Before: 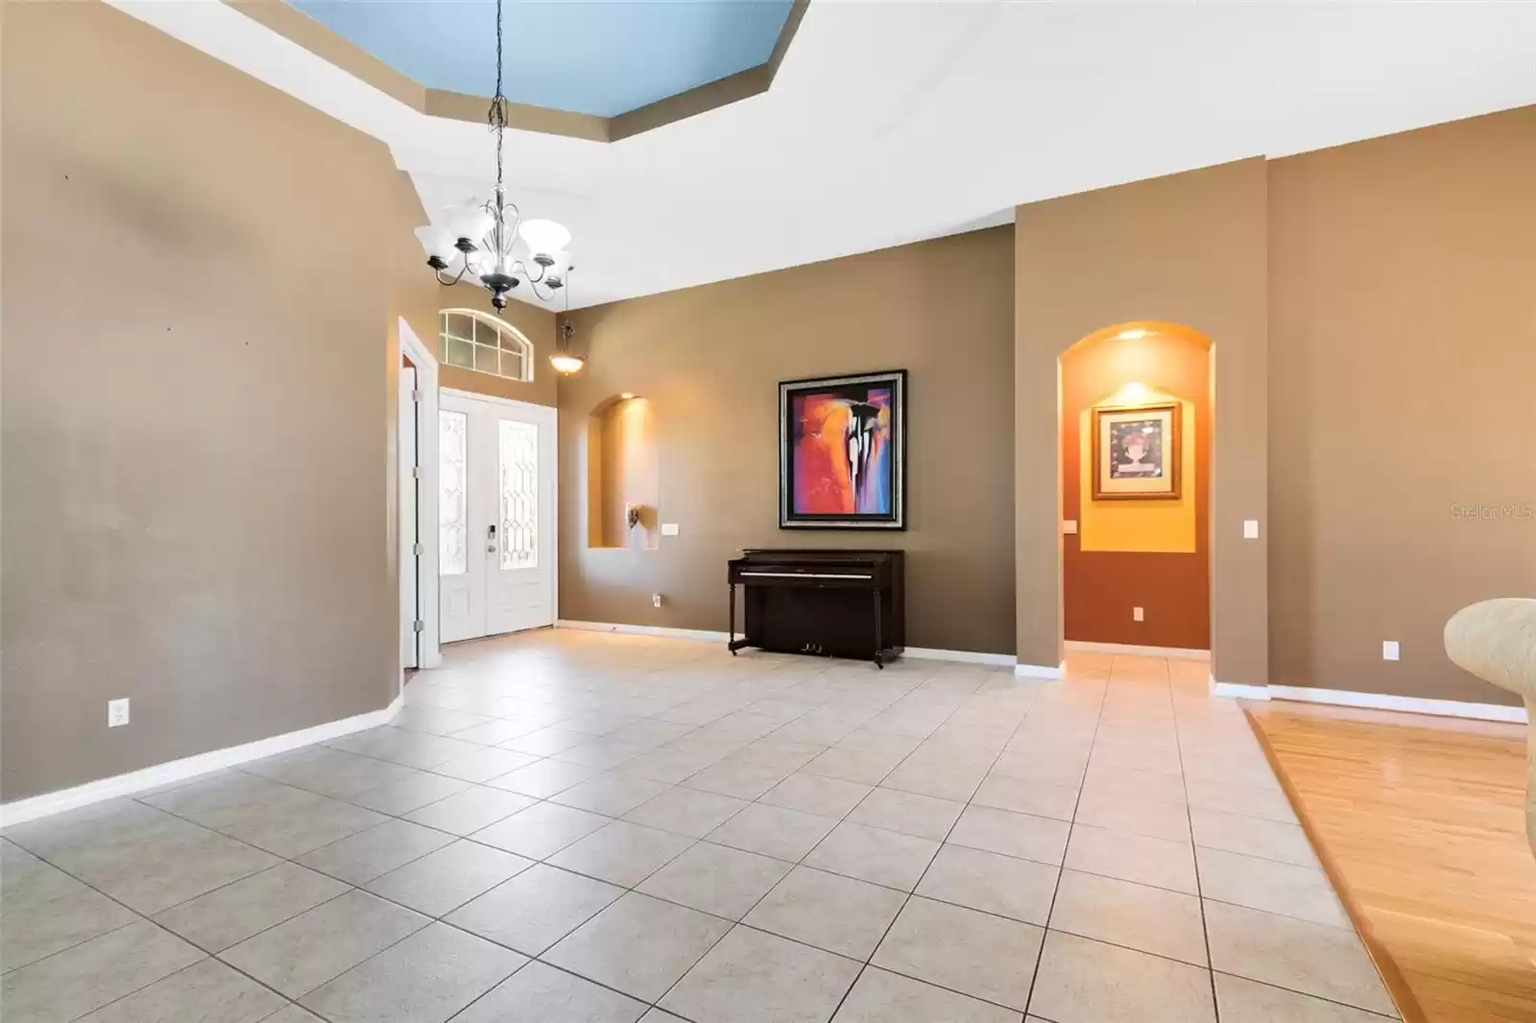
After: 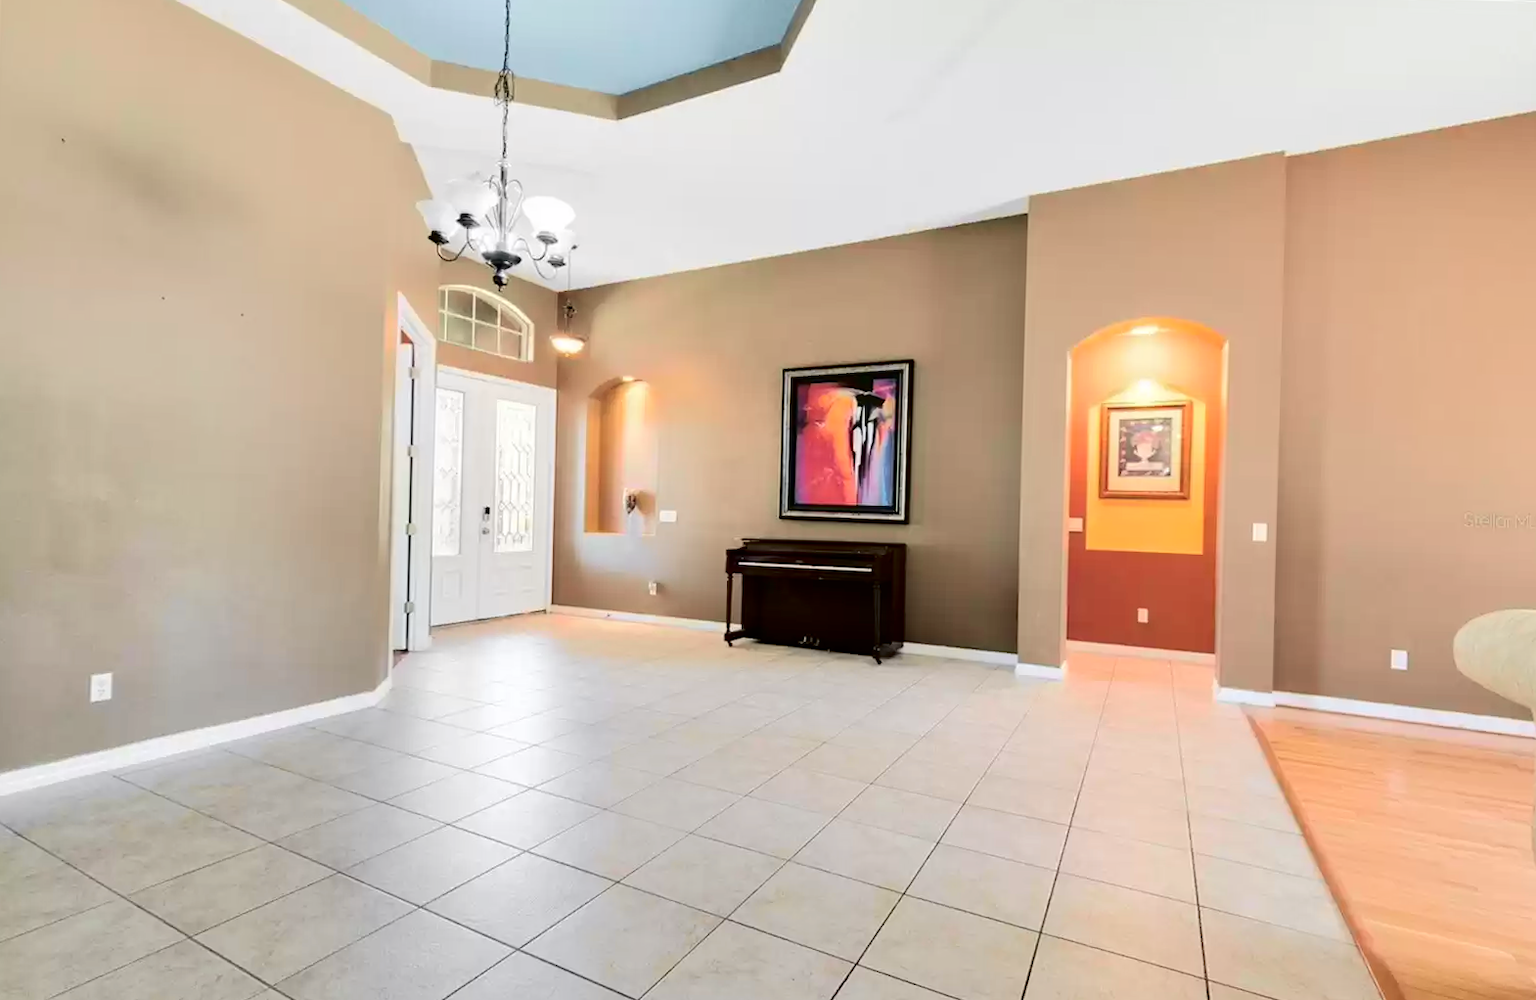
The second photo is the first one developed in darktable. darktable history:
rotate and perspective: rotation 1.57°, crop left 0.018, crop right 0.982, crop top 0.039, crop bottom 0.961
tone curve: curves: ch0 [(0.003, 0) (0.066, 0.017) (0.163, 0.09) (0.264, 0.238) (0.395, 0.421) (0.517, 0.56) (0.688, 0.743) (0.791, 0.814) (1, 1)]; ch1 [(0, 0) (0.164, 0.115) (0.337, 0.332) (0.39, 0.398) (0.464, 0.461) (0.501, 0.5) (0.507, 0.503) (0.534, 0.537) (0.577, 0.59) (0.652, 0.681) (0.733, 0.749) (0.811, 0.796) (1, 1)]; ch2 [(0, 0) (0.337, 0.382) (0.464, 0.476) (0.501, 0.502) (0.527, 0.54) (0.551, 0.565) (0.6, 0.59) (0.687, 0.675) (1, 1)], color space Lab, independent channels, preserve colors none
